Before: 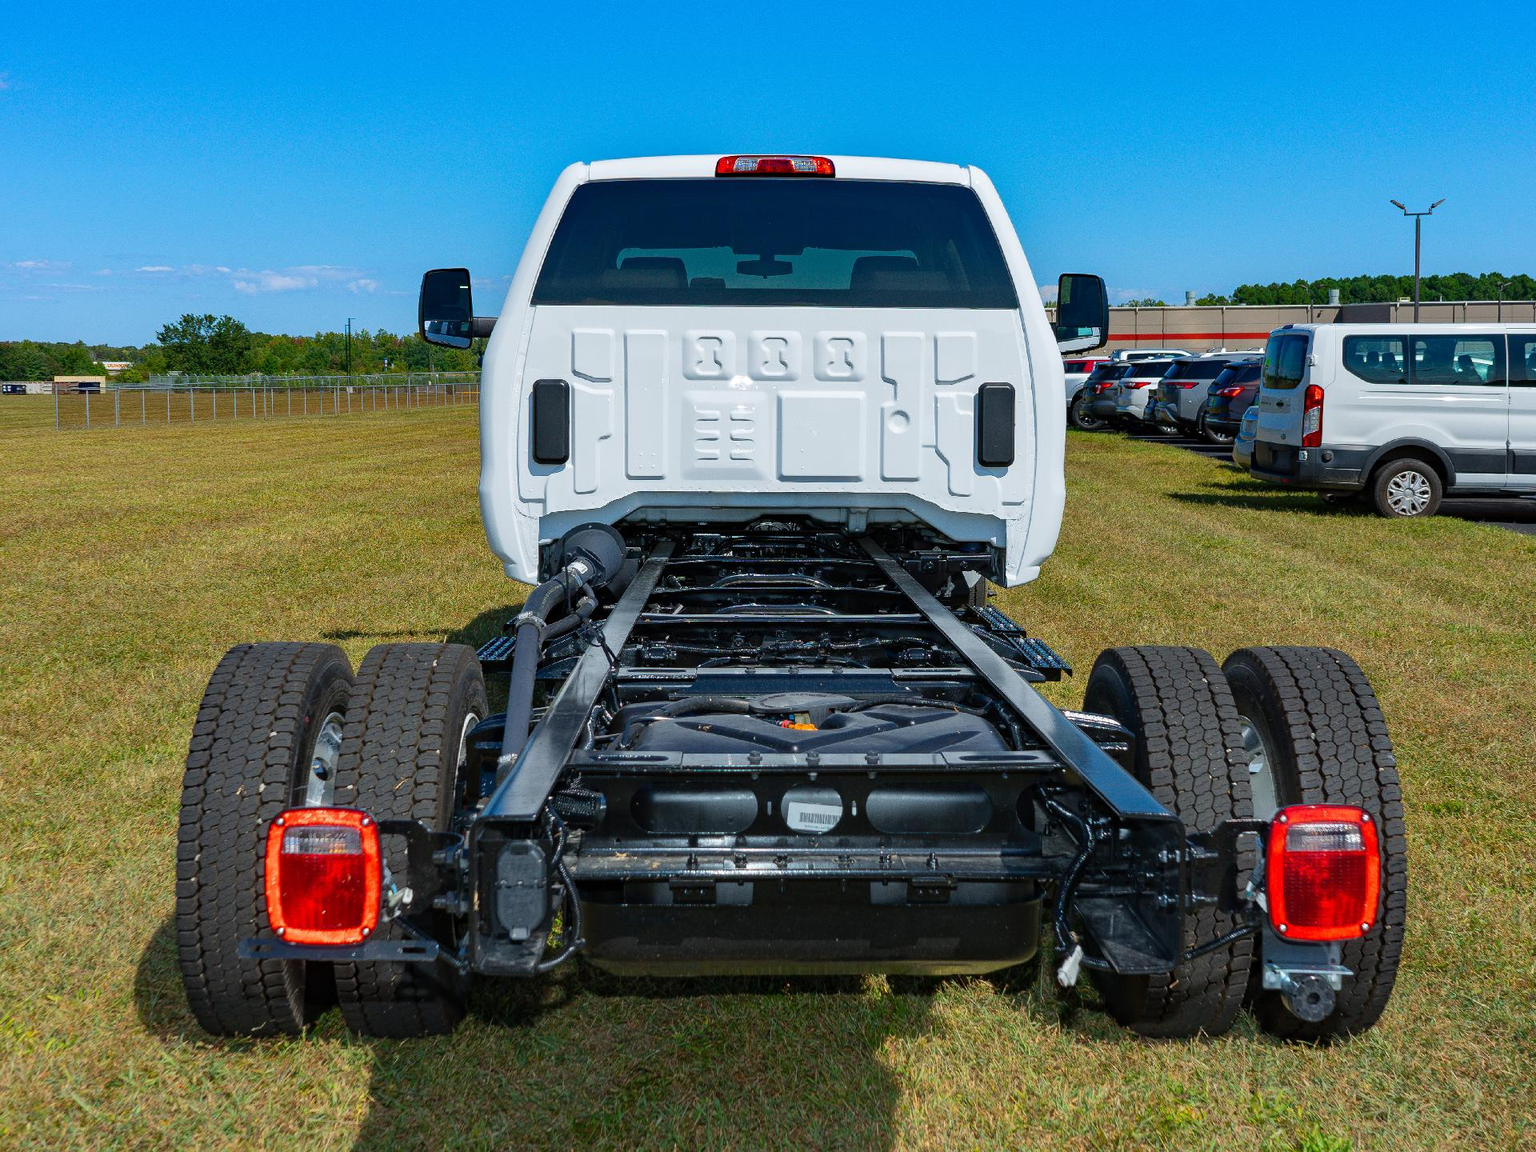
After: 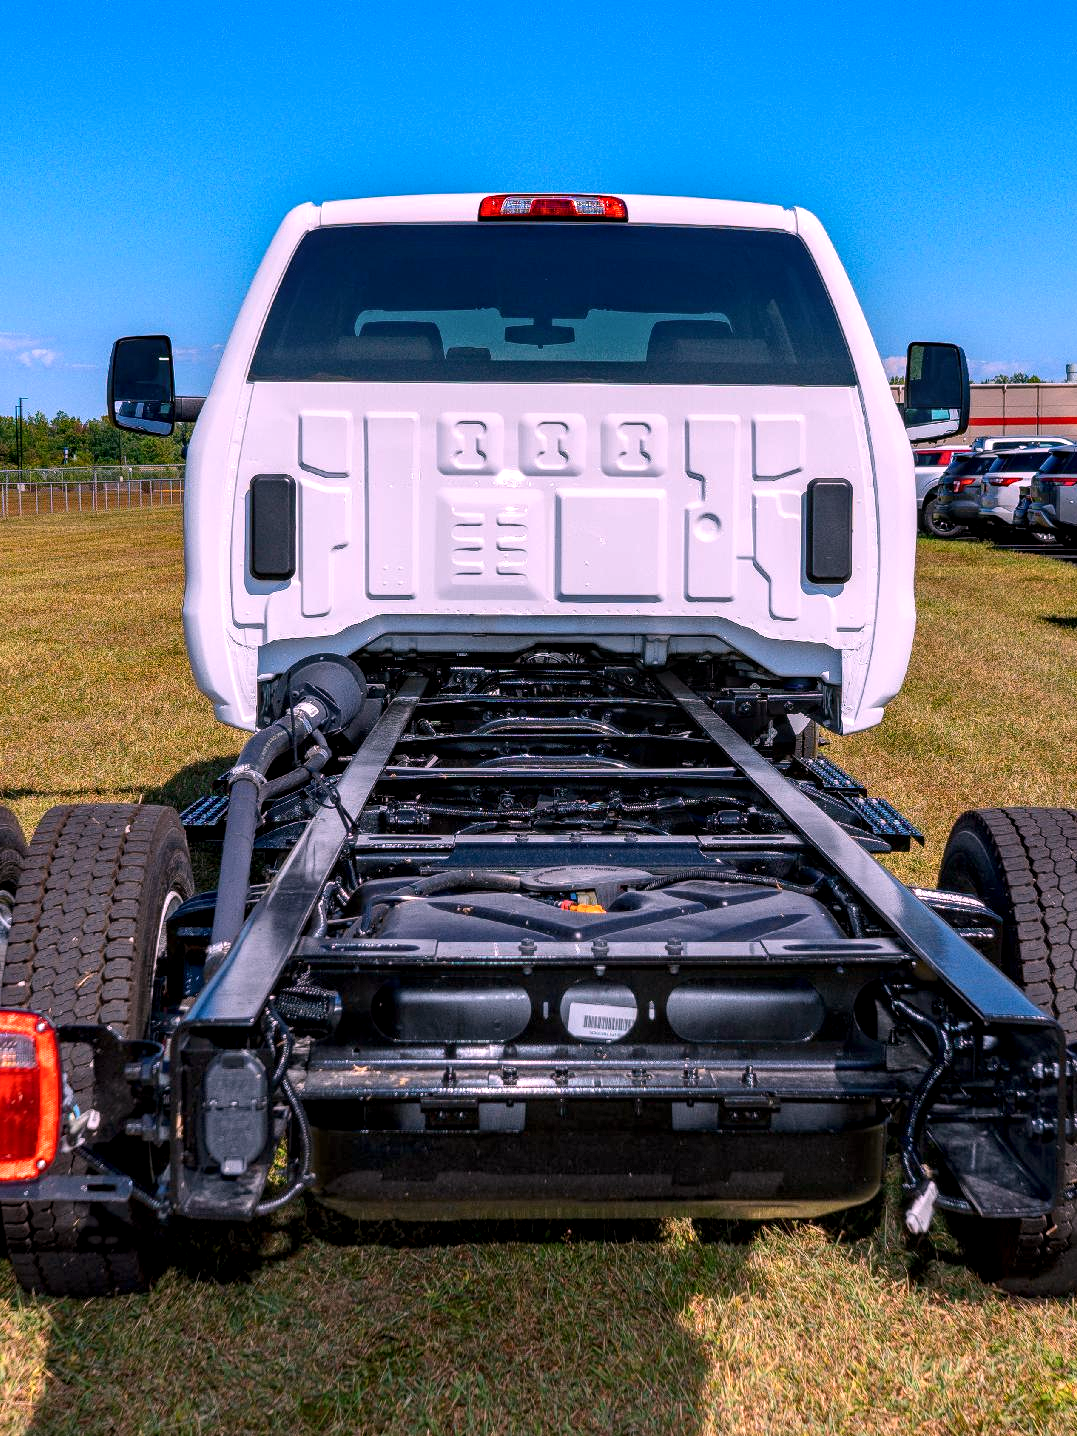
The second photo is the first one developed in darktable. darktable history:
local contrast: detail 144%
crop: left 21.674%, right 22.086%
white balance: red 1.188, blue 1.11
